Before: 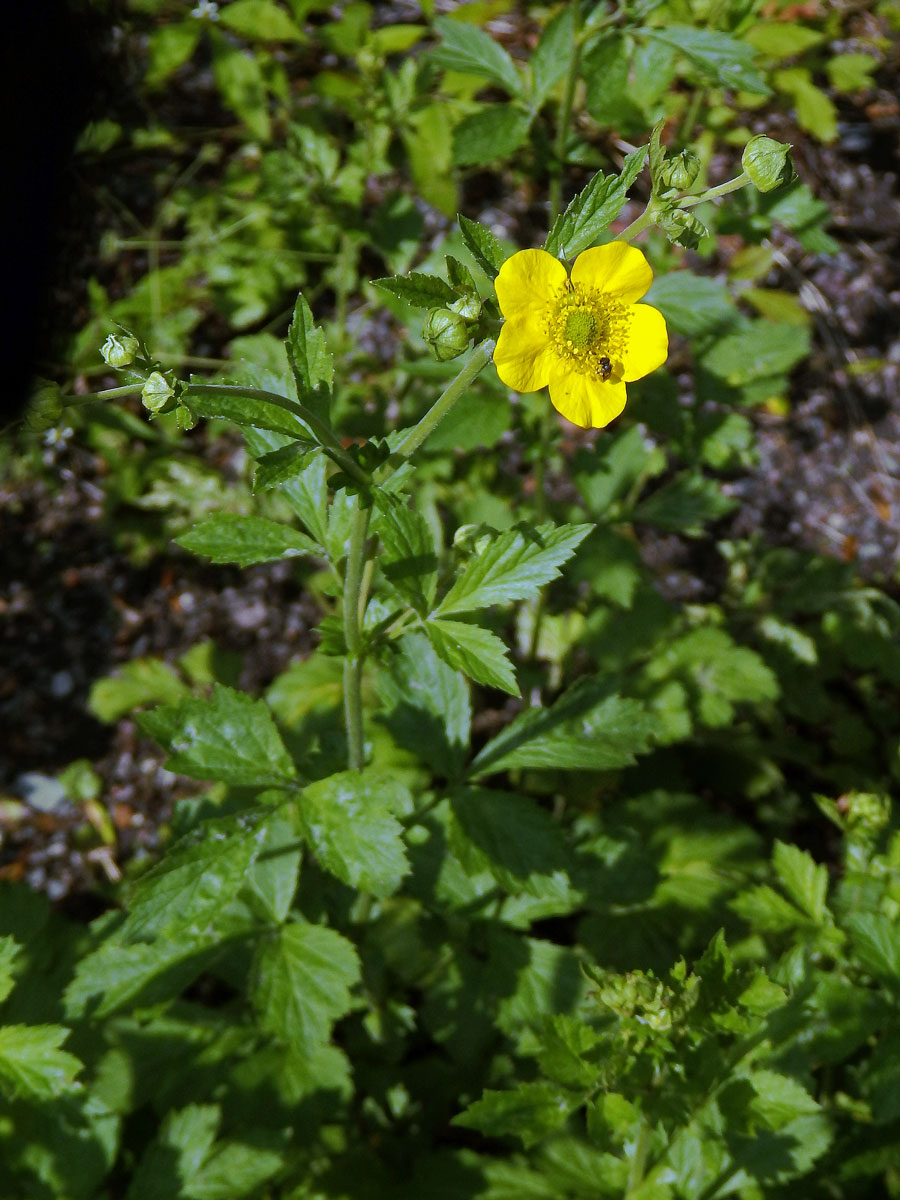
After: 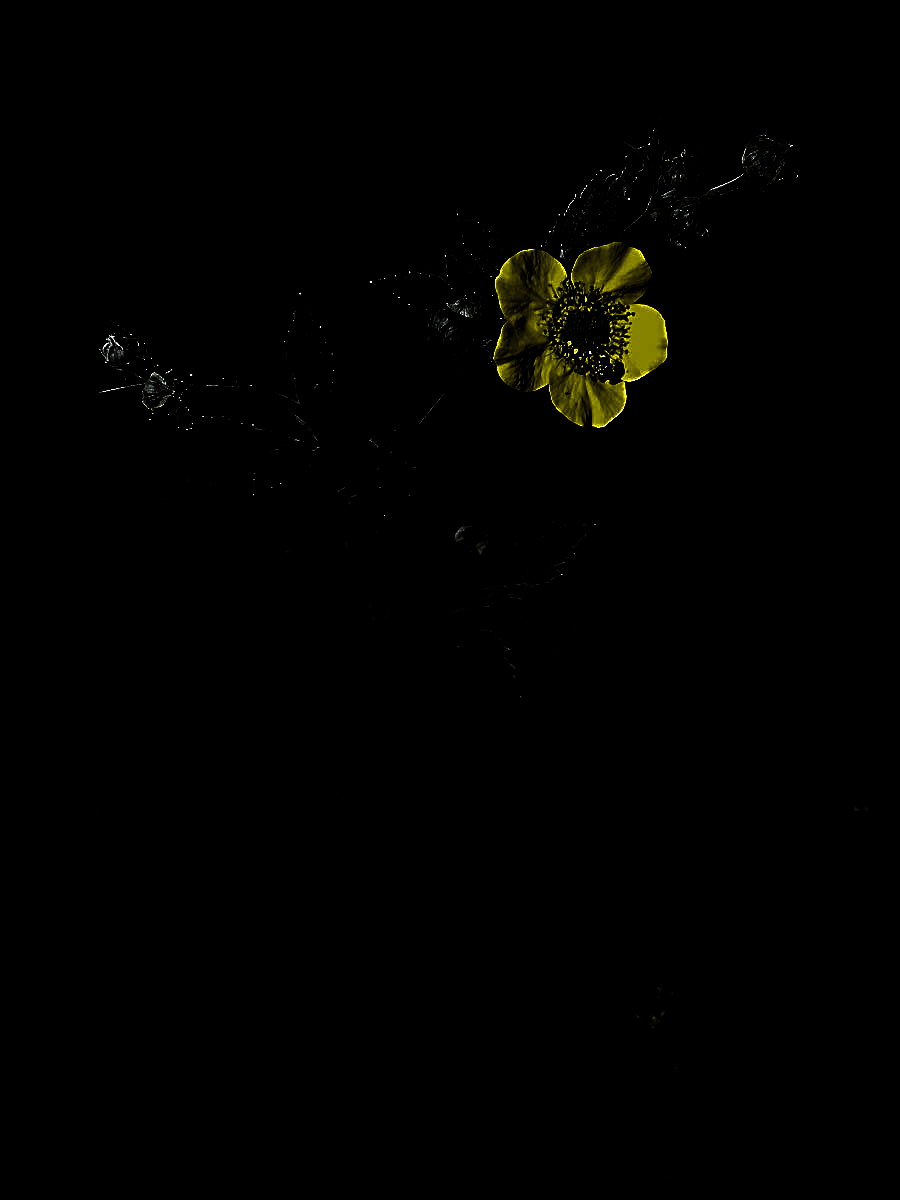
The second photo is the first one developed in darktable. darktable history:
sharpen: on, module defaults
exposure: black level correction 0.099, exposure -0.09 EV, compensate highlight preservation false
levels: levels [0.721, 0.937, 0.997]
base curve: curves: ch0 [(0, 0) (0.204, 0.334) (0.55, 0.733) (1, 1)], preserve colors none
